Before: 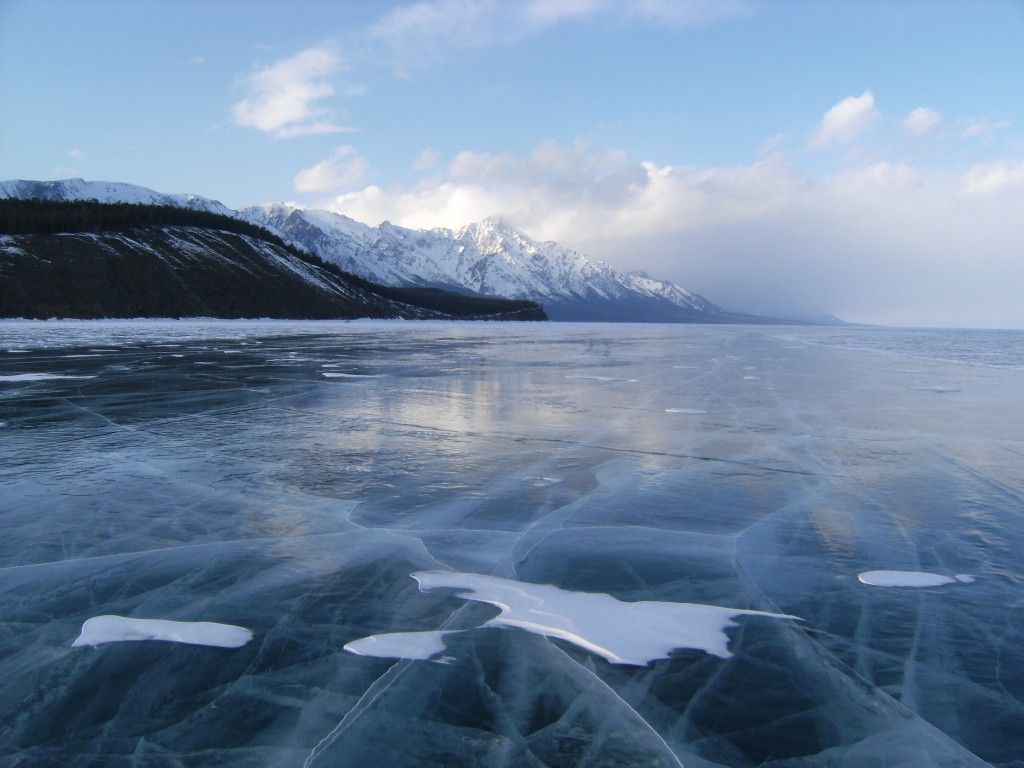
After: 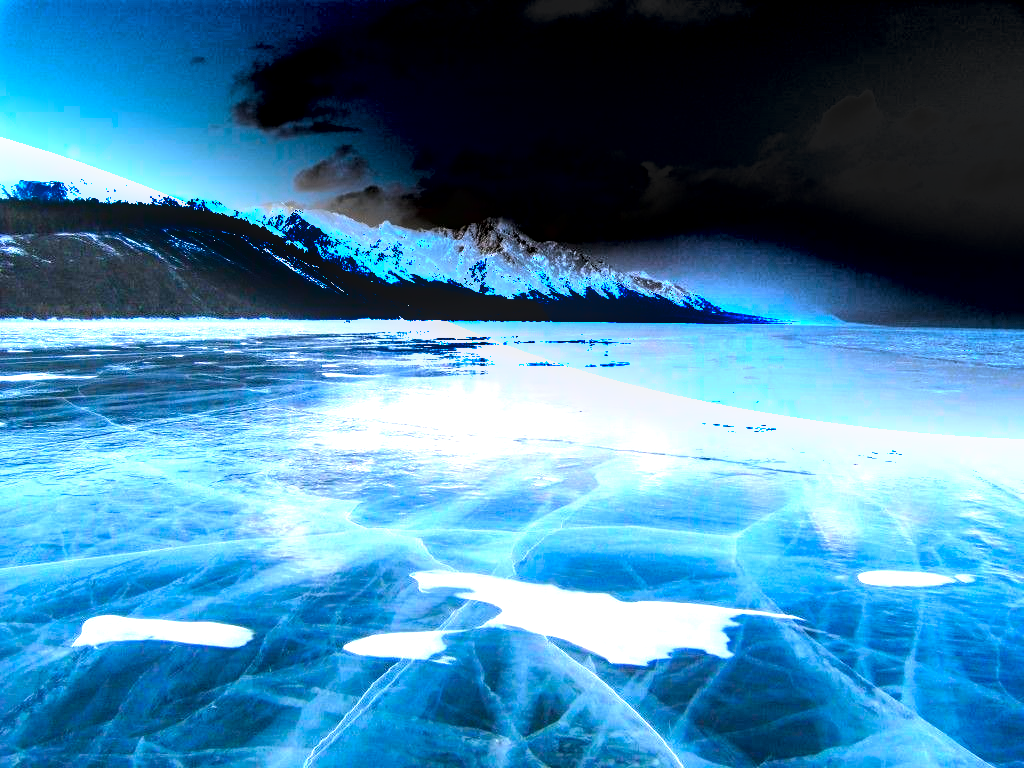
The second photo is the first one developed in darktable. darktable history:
exposure: exposure 1.488 EV, compensate highlight preservation false
shadows and highlights: radius 331.5, shadows 53.64, highlights -99.03, compress 94.22%, soften with gaussian
local contrast: on, module defaults
color balance rgb: linear chroma grading › shadows 10.229%, linear chroma grading › highlights 10.87%, linear chroma grading › global chroma 14.676%, linear chroma grading › mid-tones 14.599%, perceptual saturation grading › global saturation 25.57%
tone equalizer: -8 EV -0.758 EV, -7 EV -0.724 EV, -6 EV -0.611 EV, -5 EV -0.378 EV, -3 EV 0.38 EV, -2 EV 0.6 EV, -1 EV 0.687 EV, +0 EV 0.777 EV
